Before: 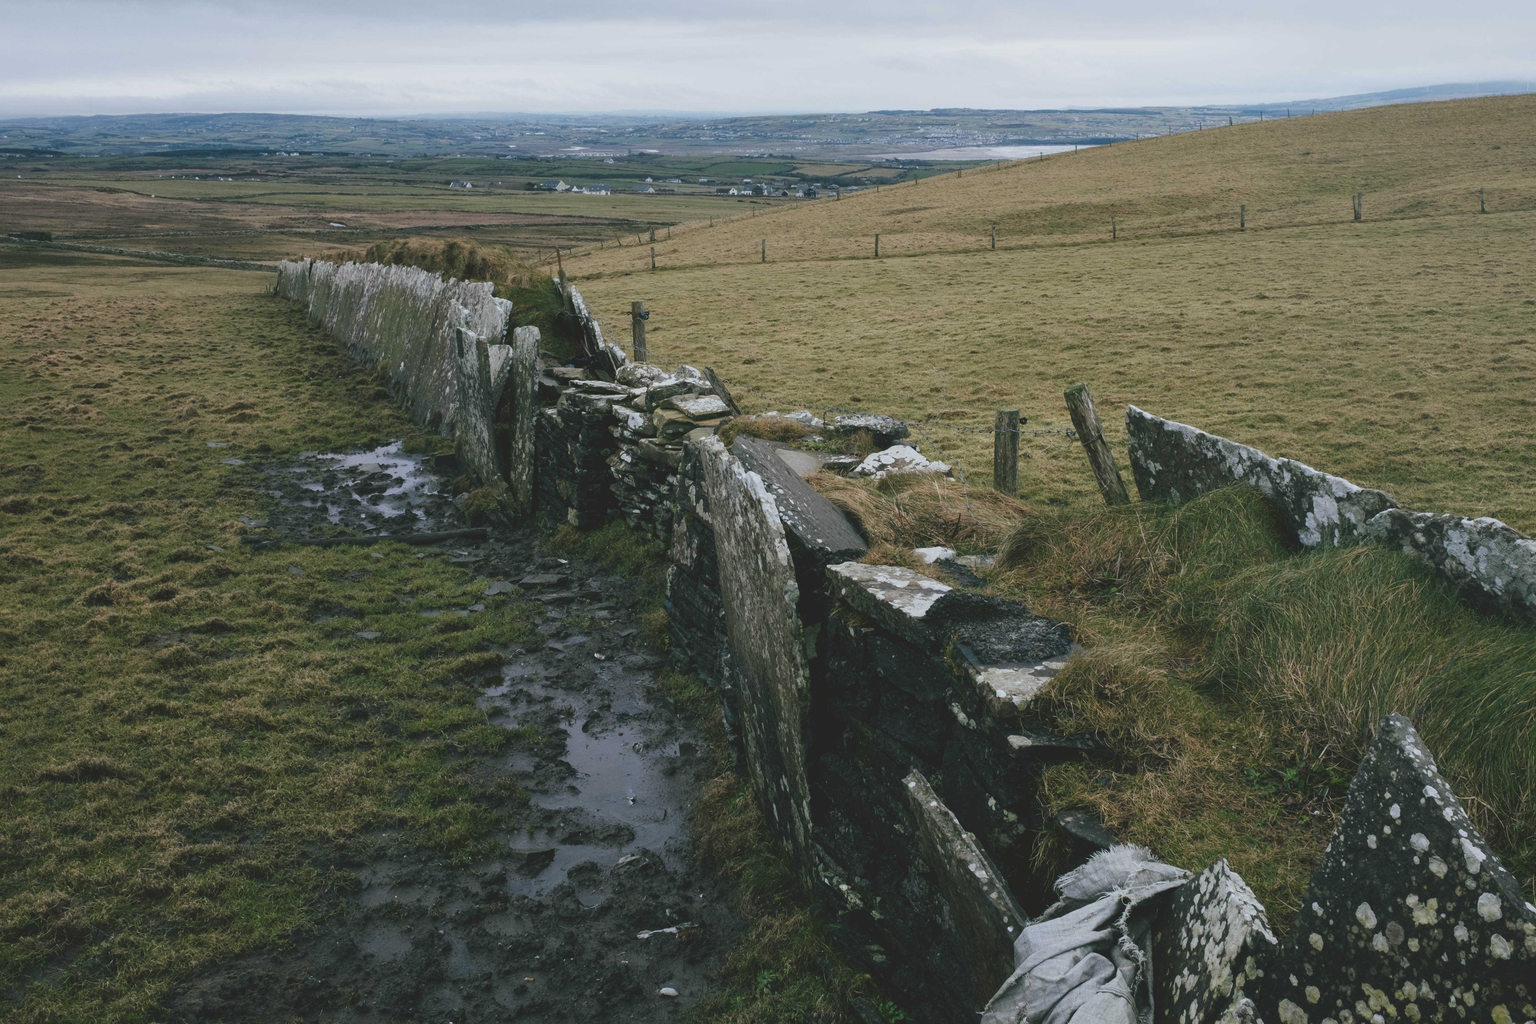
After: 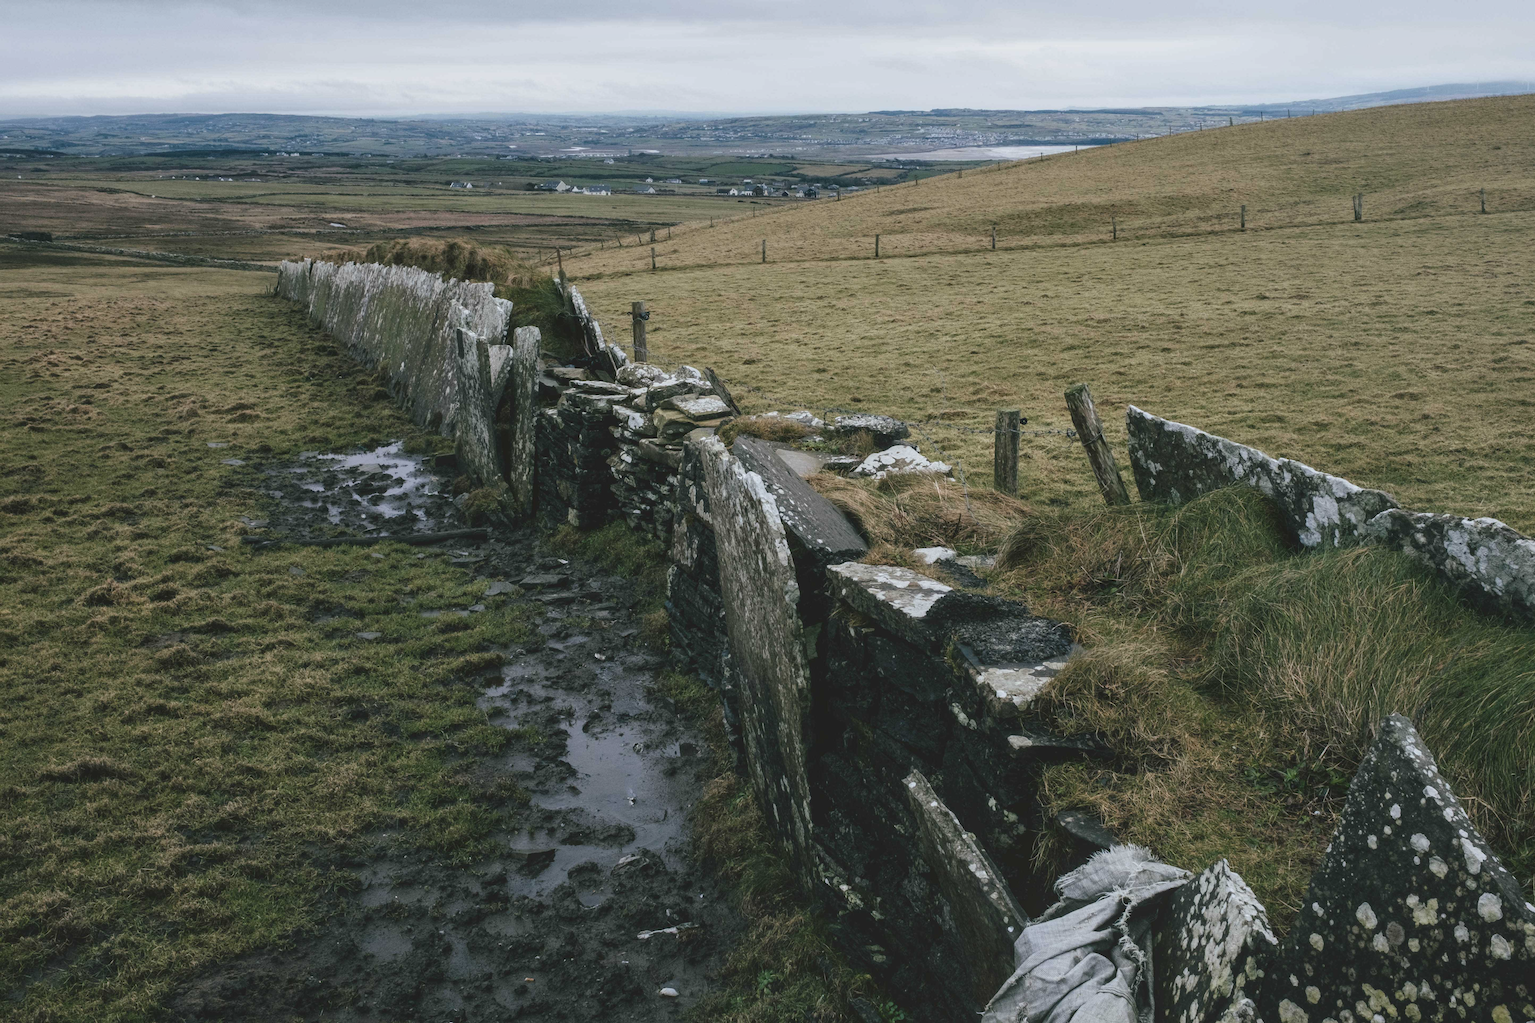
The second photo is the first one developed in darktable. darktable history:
contrast brightness saturation: saturation -0.056
local contrast: on, module defaults
